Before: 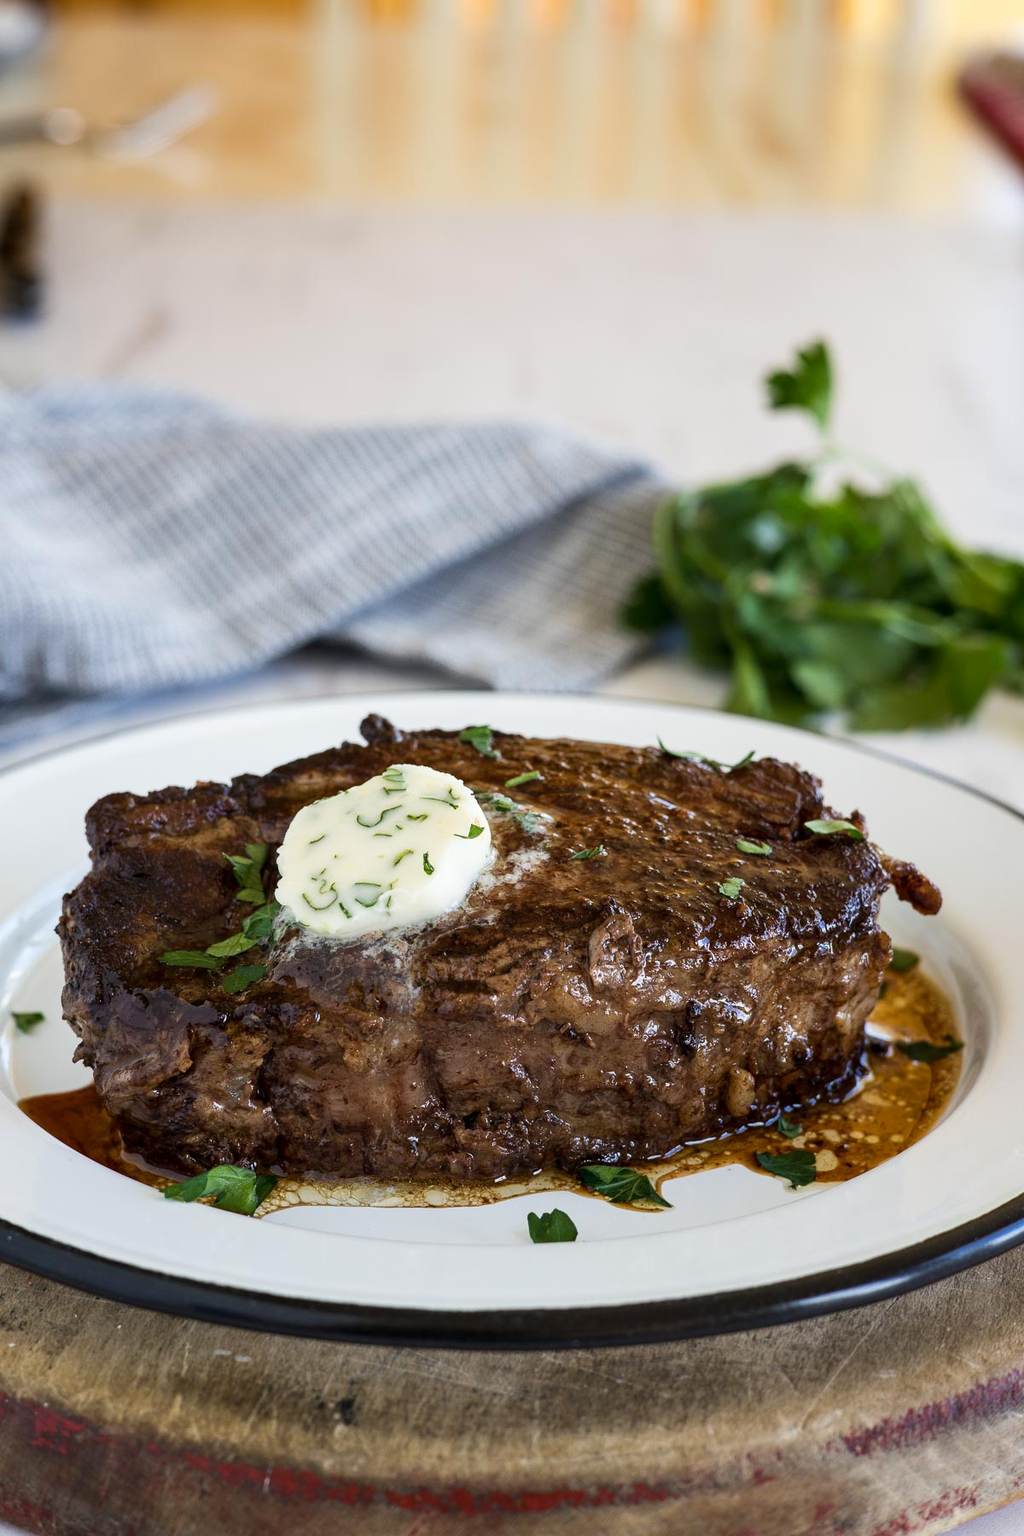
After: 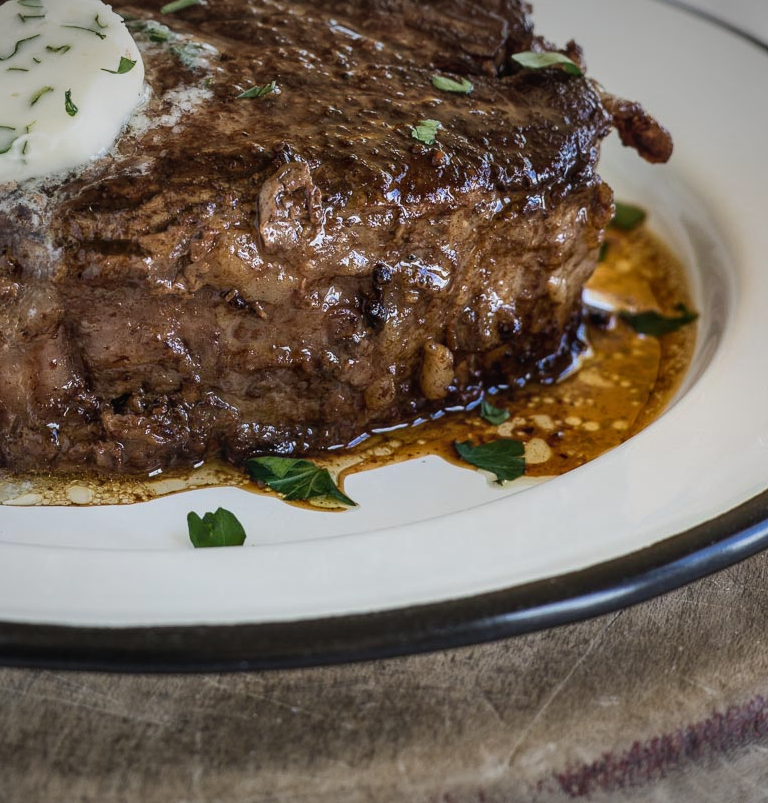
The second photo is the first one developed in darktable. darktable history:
local contrast: detail 110%
crop and rotate: left 35.98%, top 50.515%, bottom 4.867%
vignetting: fall-off radius 99.65%, width/height ratio 1.344
